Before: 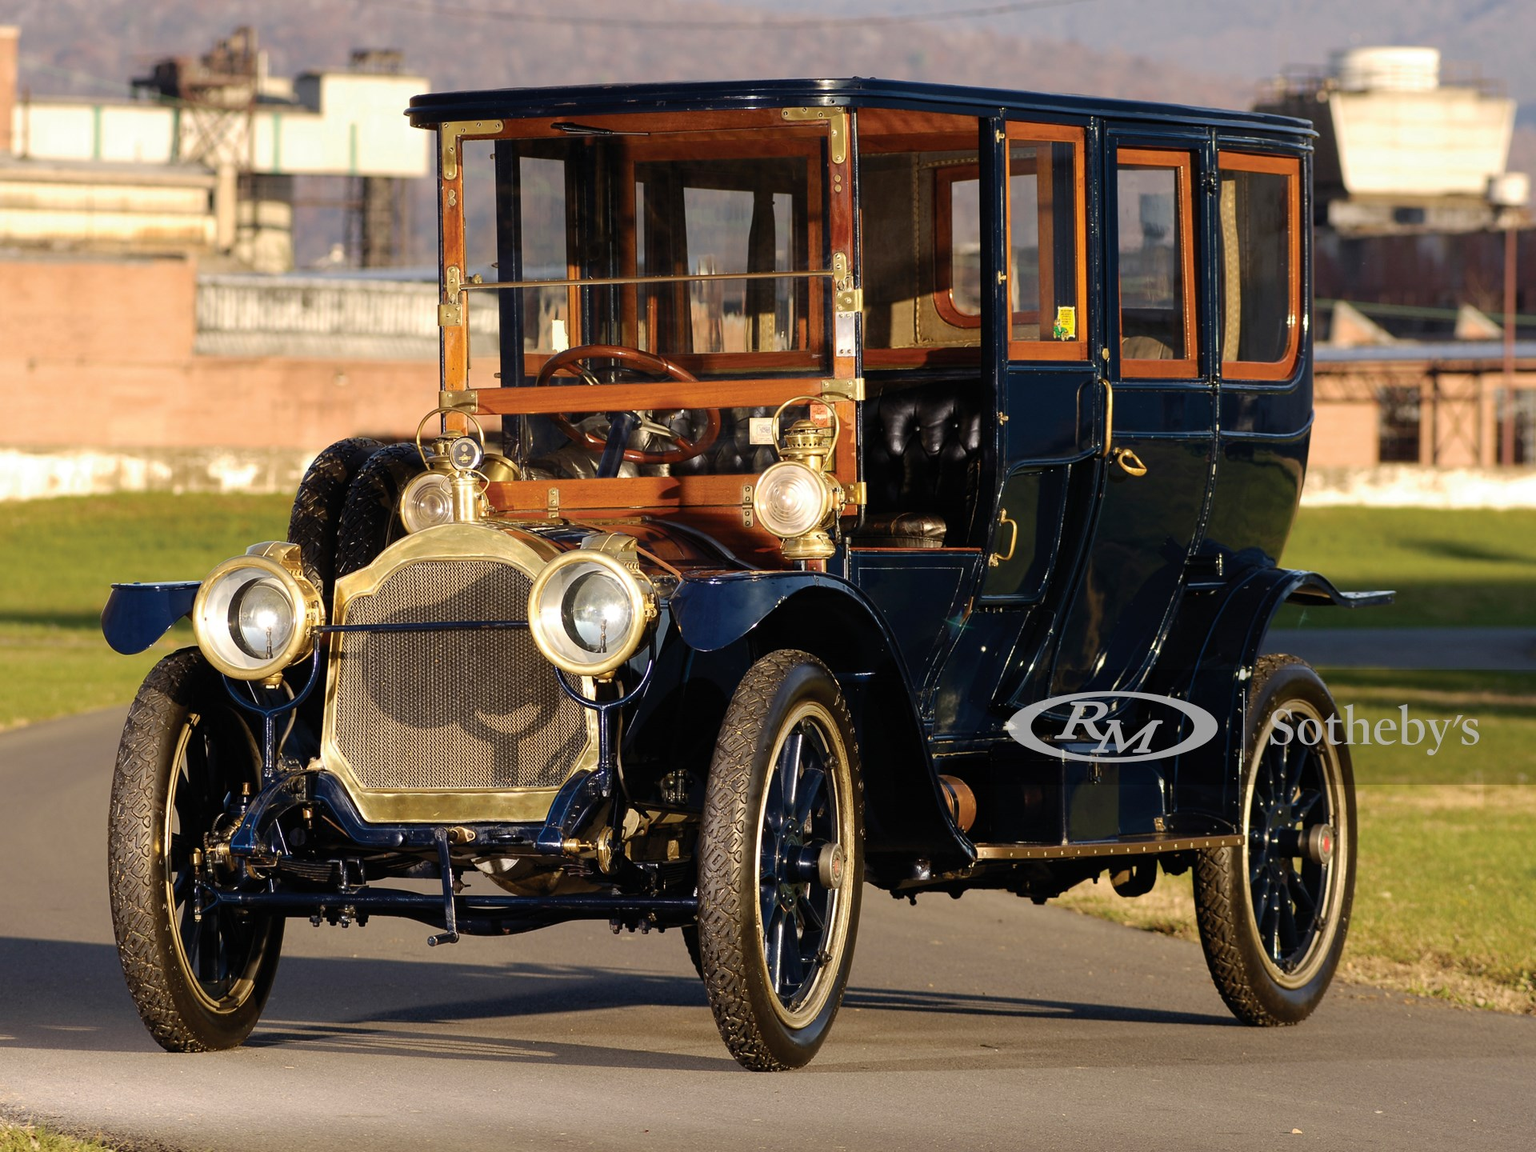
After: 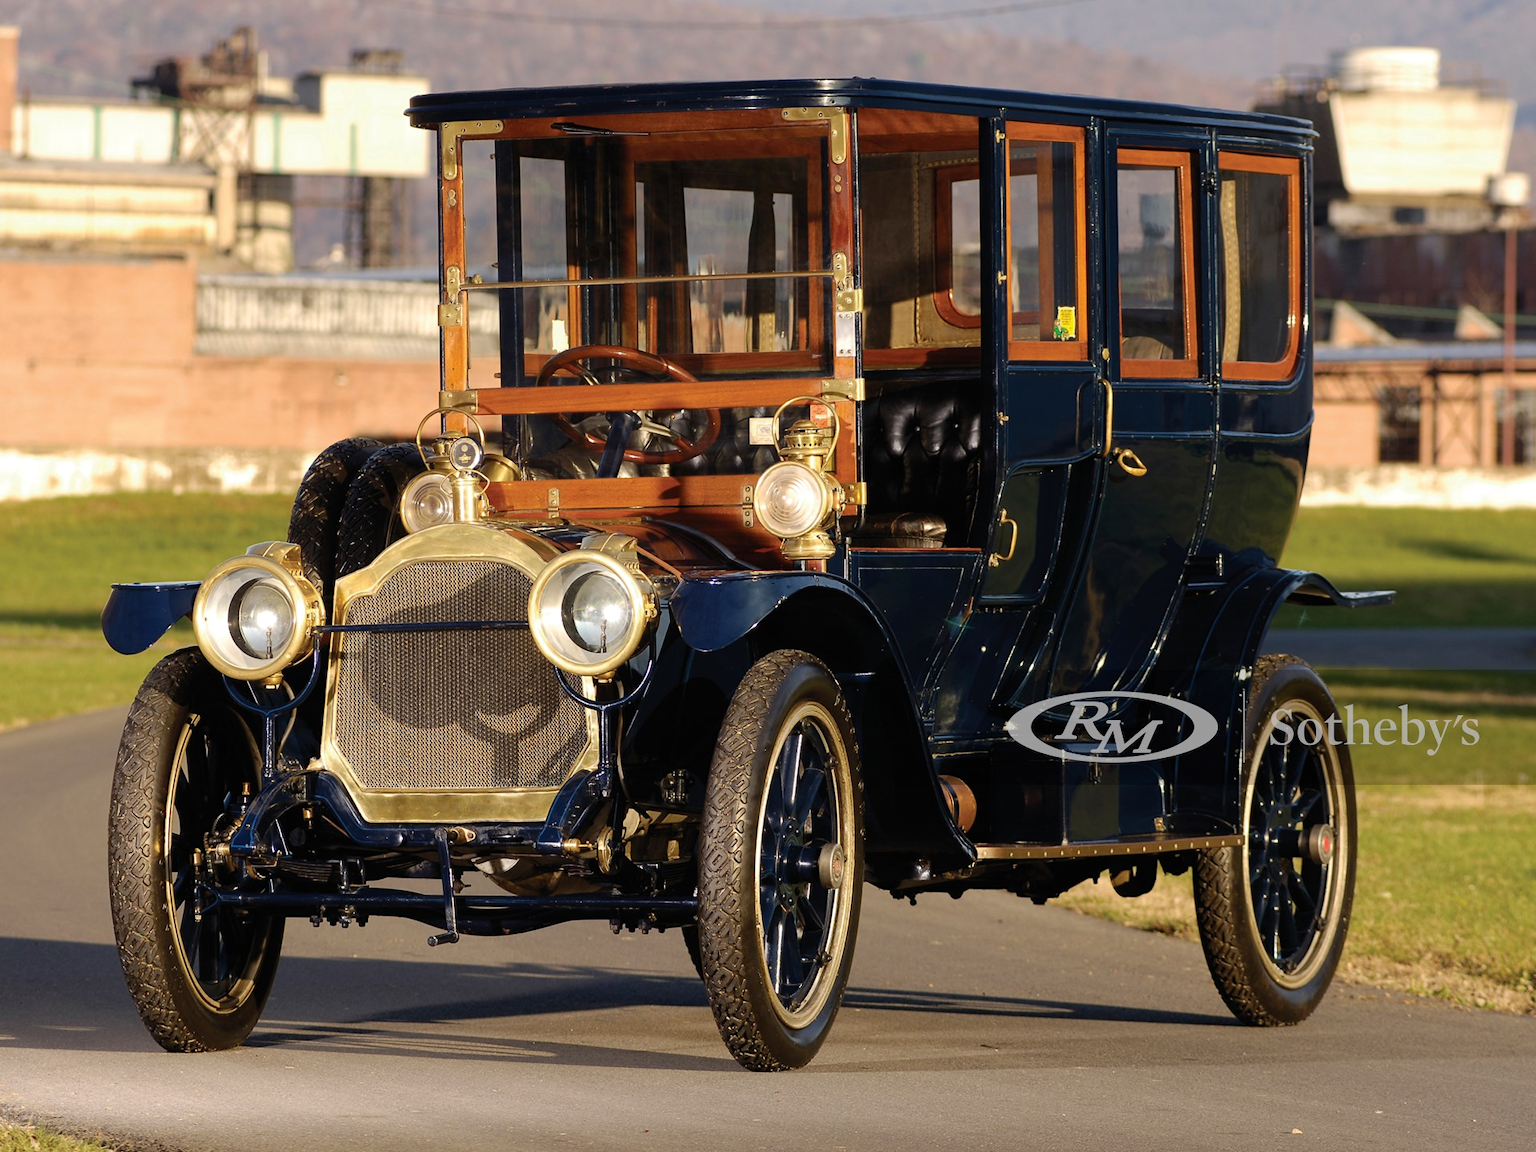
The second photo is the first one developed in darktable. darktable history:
tone equalizer: edges refinement/feathering 500, mask exposure compensation -1.57 EV, preserve details no
exposure: compensate highlight preservation false
